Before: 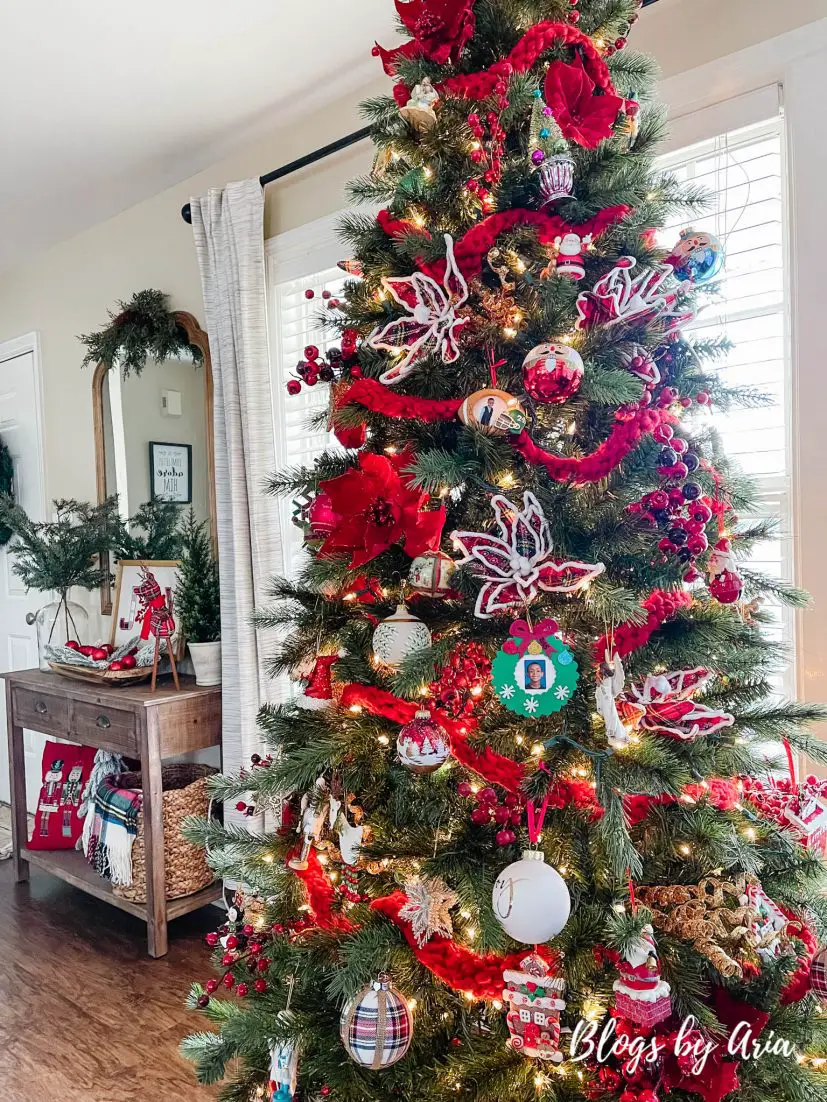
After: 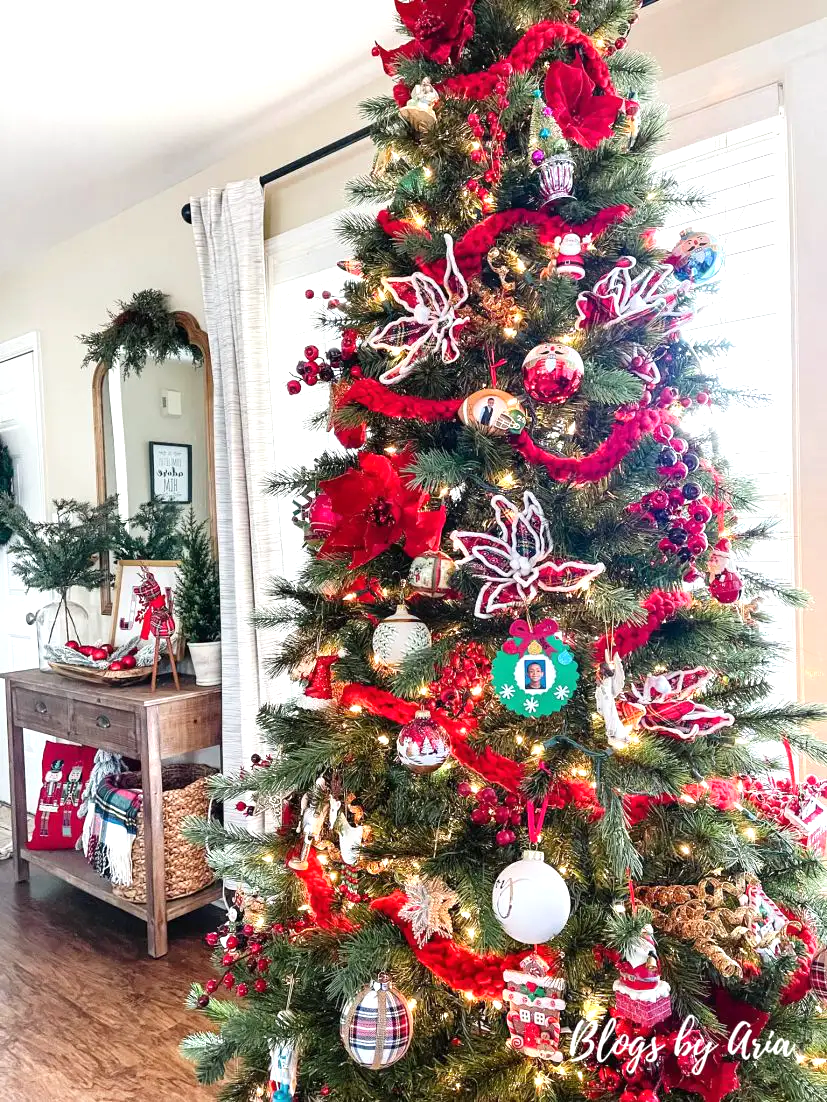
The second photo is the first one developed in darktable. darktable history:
levels: levels [0, 0.498, 1]
exposure: exposure 0.609 EV, compensate exposure bias true, compensate highlight preservation false
